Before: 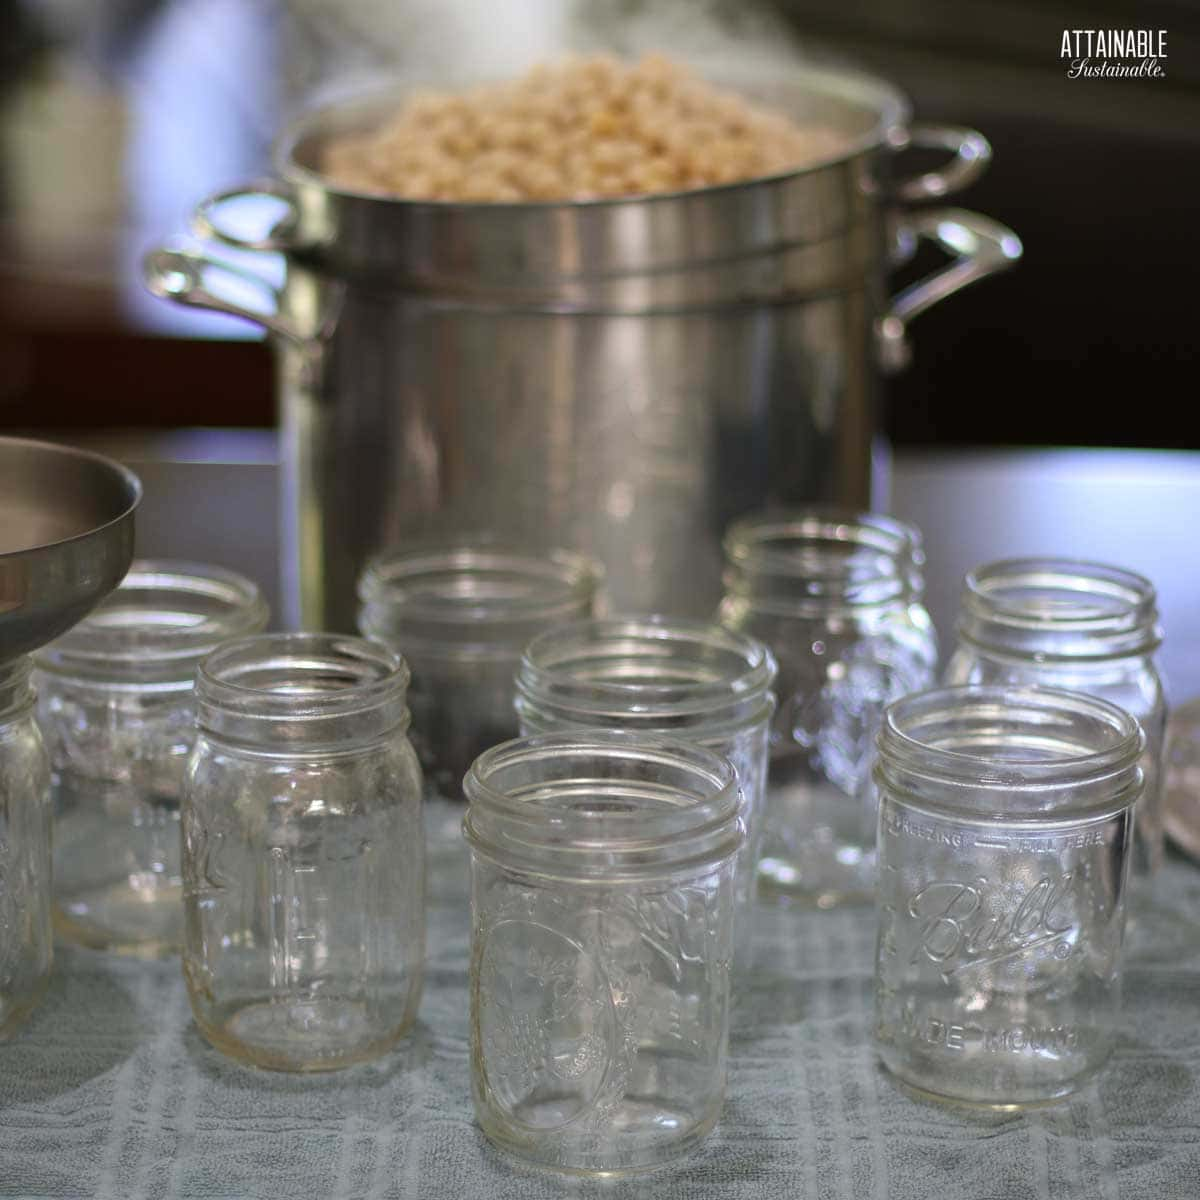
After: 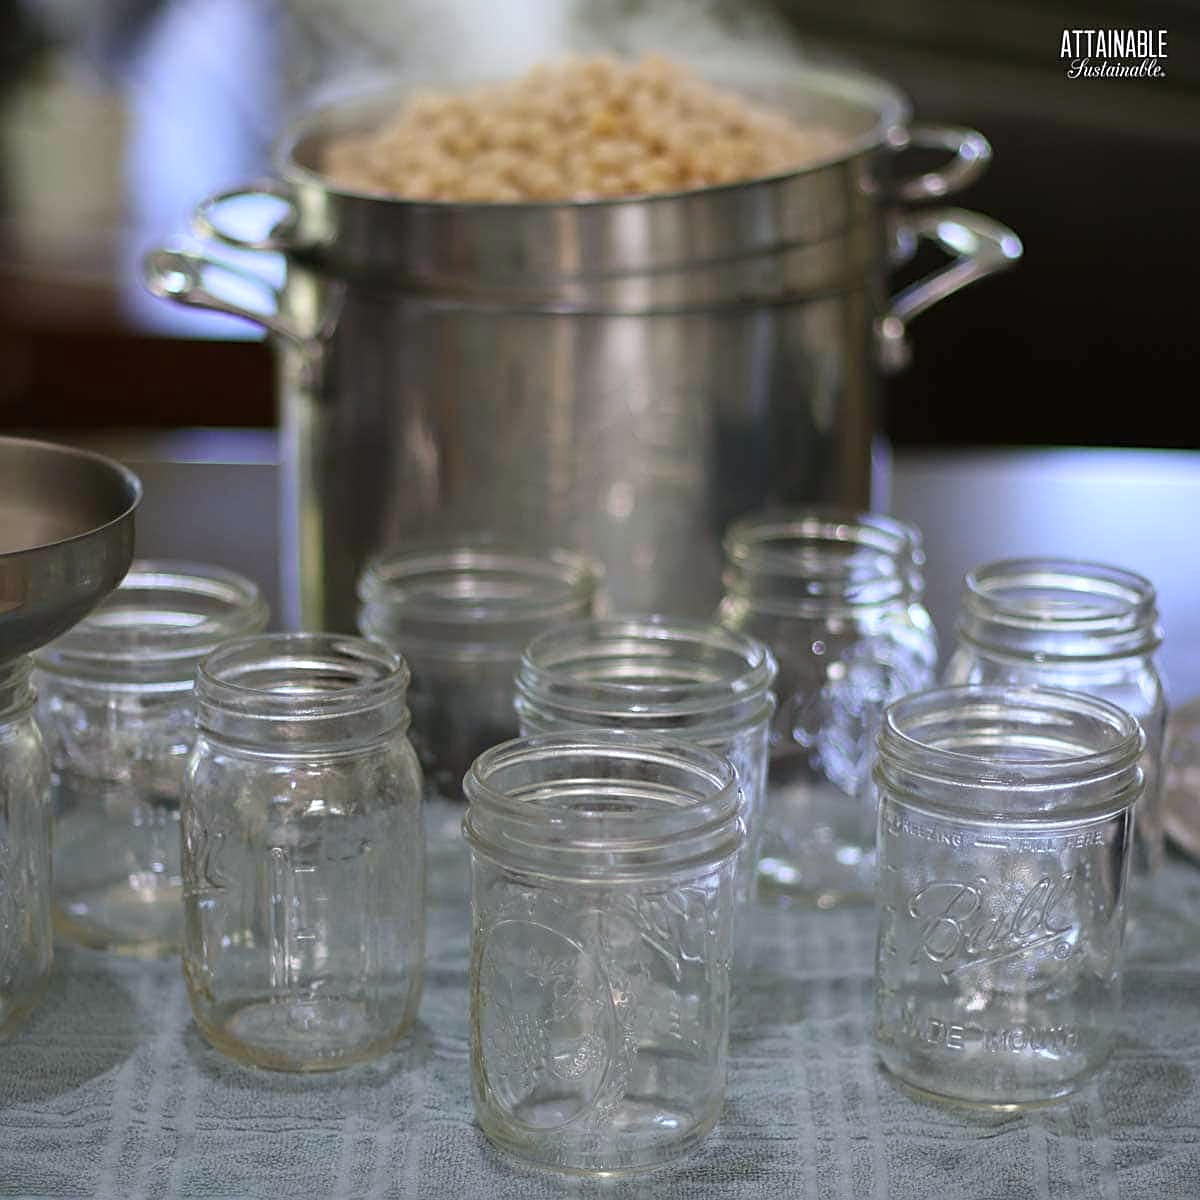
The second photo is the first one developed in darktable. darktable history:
sharpen: on, module defaults
white balance: red 0.974, blue 1.044
